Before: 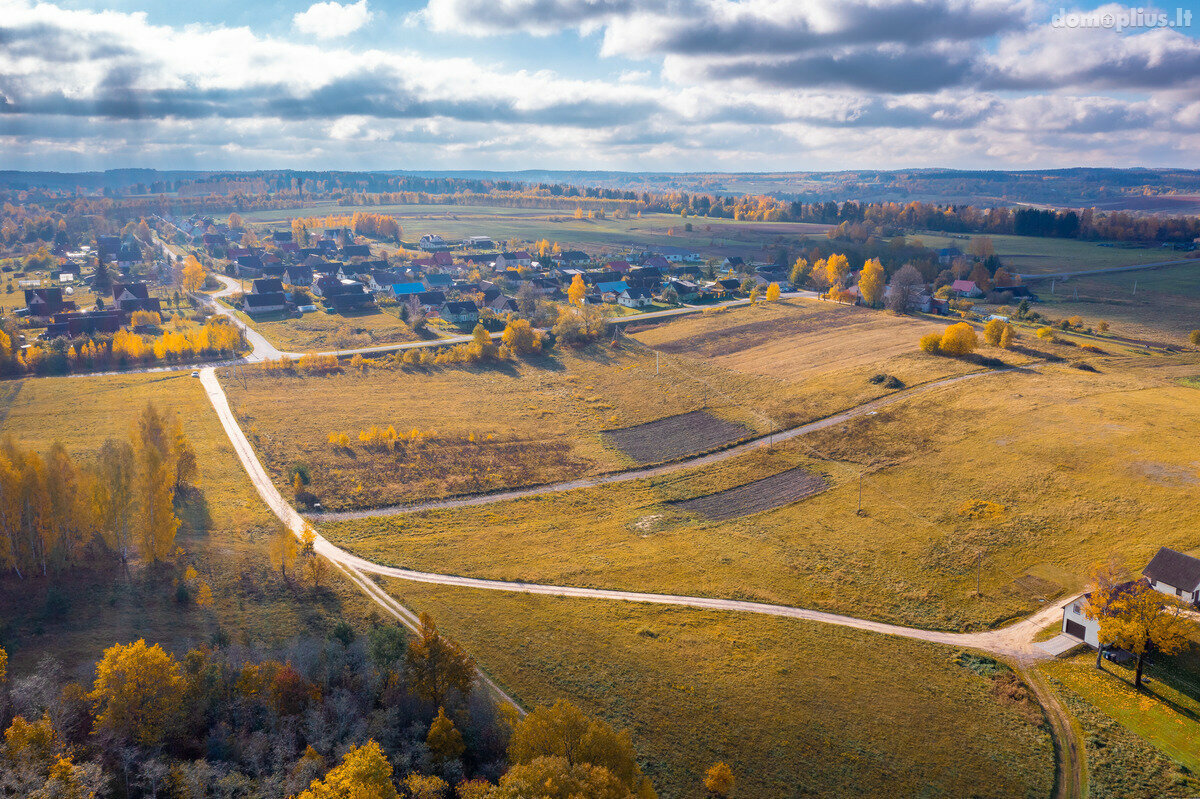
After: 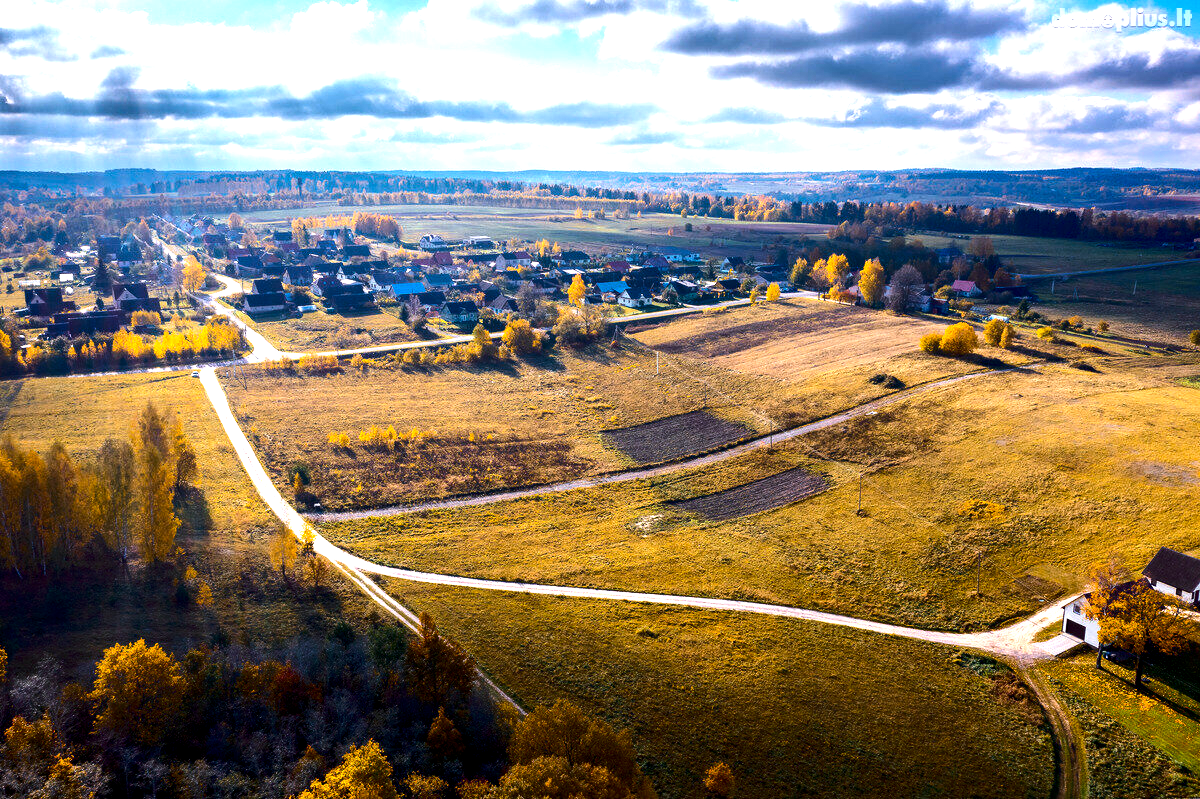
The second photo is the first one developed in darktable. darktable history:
contrast brightness saturation: contrast 0.066, brightness -0.15, saturation 0.115
tone equalizer: -8 EV -1.1 EV, -7 EV -1.02 EV, -6 EV -0.859 EV, -5 EV -0.606 EV, -3 EV 0.544 EV, -2 EV 0.84 EV, -1 EV 0.995 EV, +0 EV 1.08 EV, edges refinement/feathering 500, mask exposure compensation -1.57 EV, preserve details no
color calibration: illuminant as shot in camera, x 0.358, y 0.373, temperature 4628.91 K
exposure: black level correction 0.012, compensate highlight preservation false
